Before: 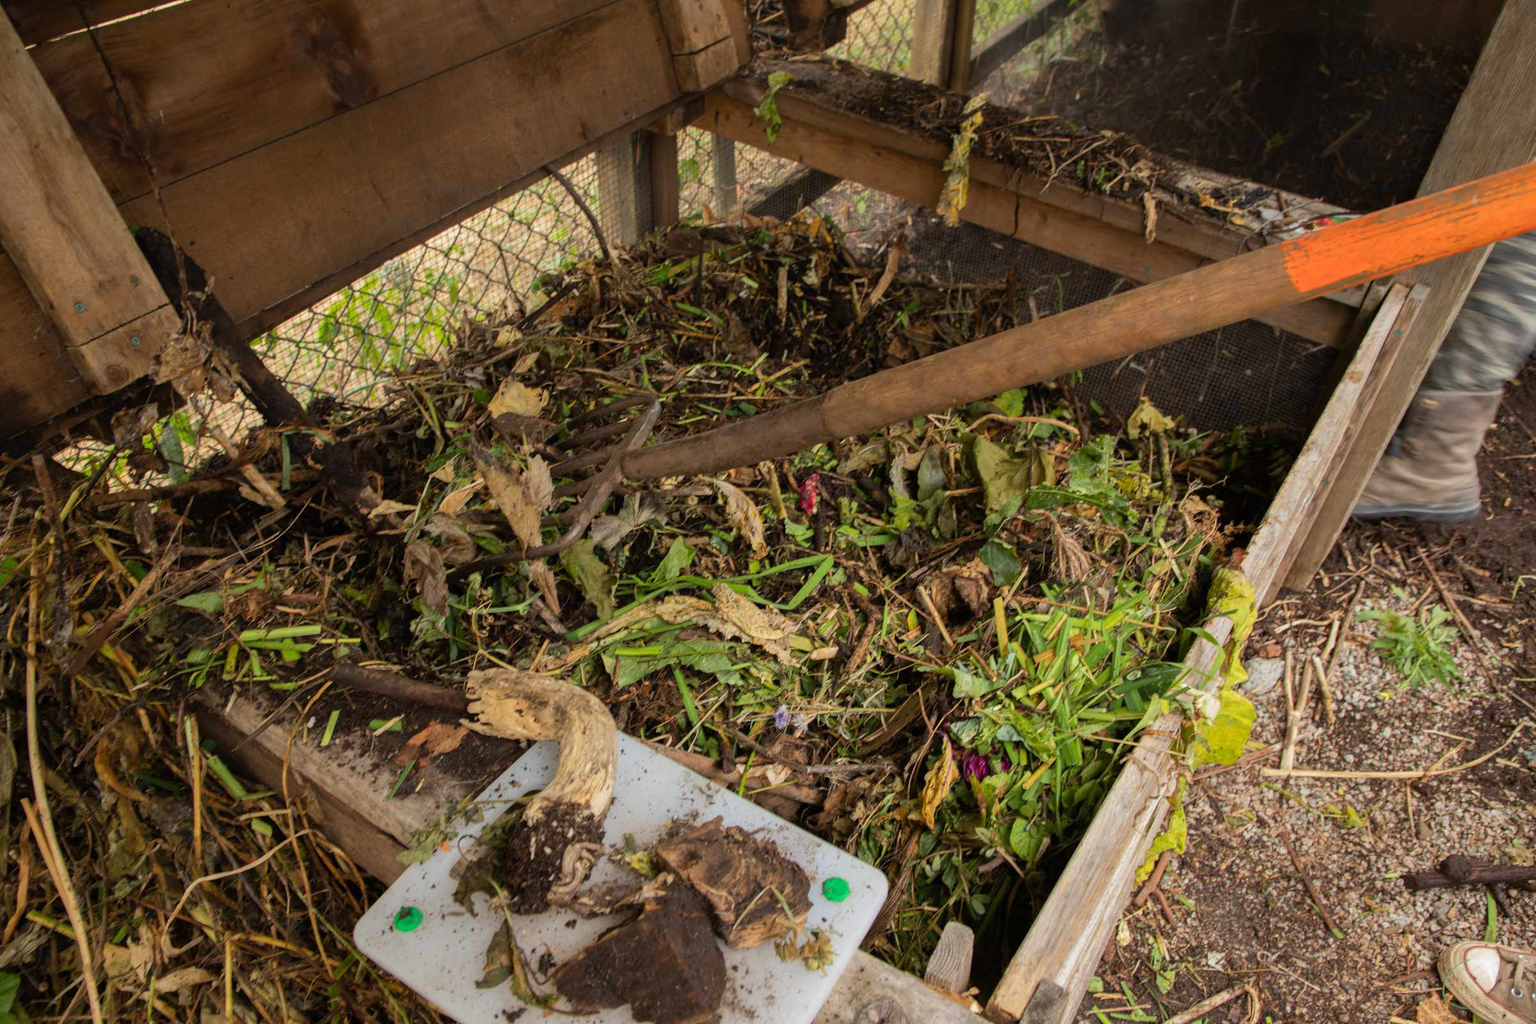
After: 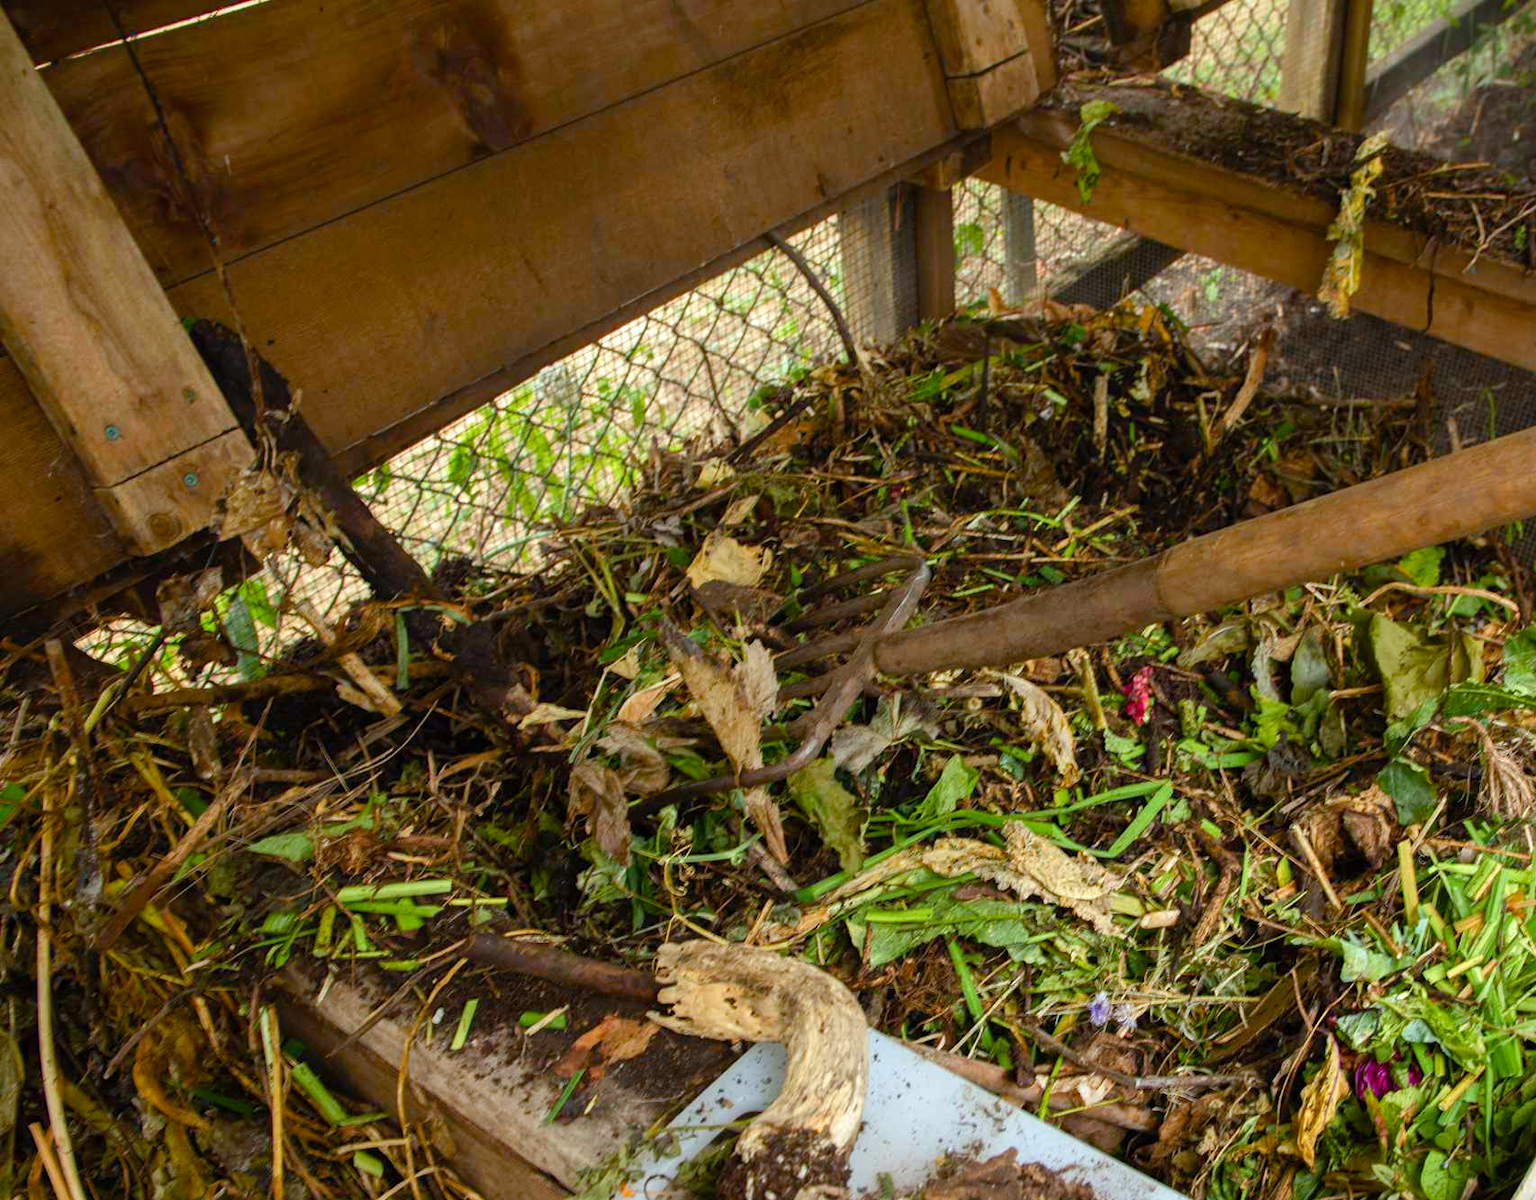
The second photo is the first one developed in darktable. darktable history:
color calibration: illuminant Planckian (black body), adaptation linear Bradford (ICC v4), x 0.364, y 0.367, temperature 4417.56 K, saturation algorithm version 1 (2020)
color balance rgb: perceptual saturation grading › global saturation 25%, perceptual saturation grading › highlights -50%, perceptual saturation grading › shadows 30%, perceptual brilliance grading › global brilliance 12%, global vibrance 20%
crop: right 28.885%, bottom 16.626%
